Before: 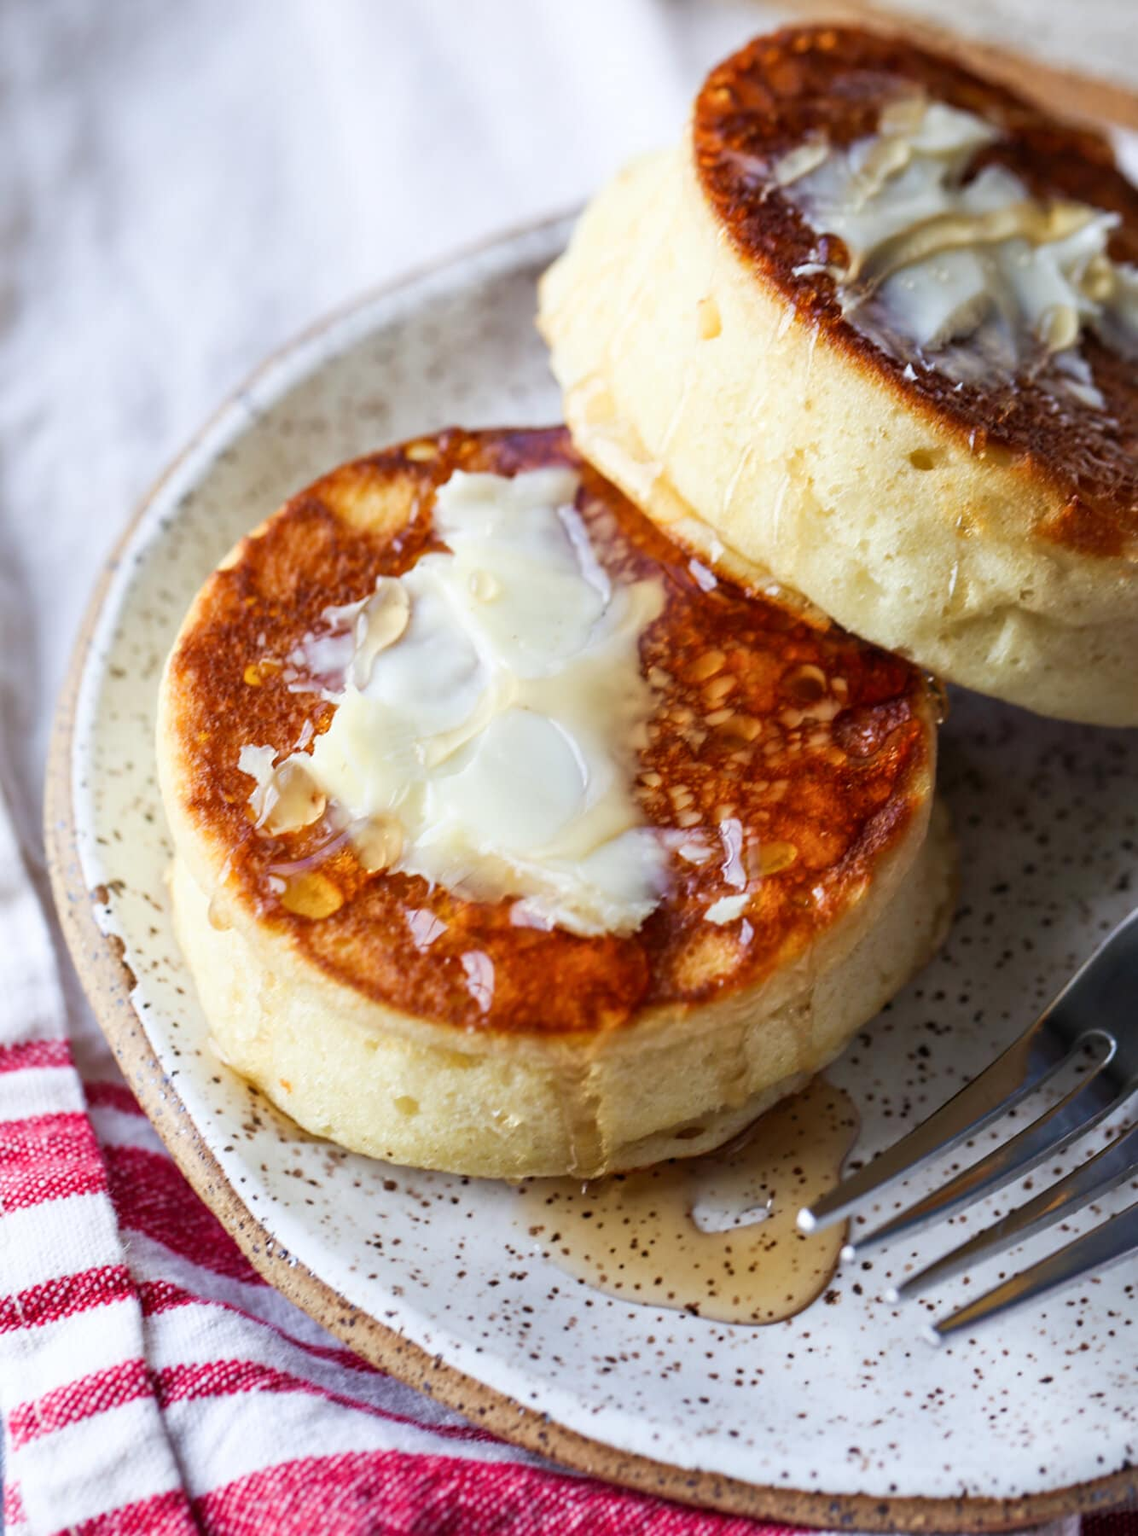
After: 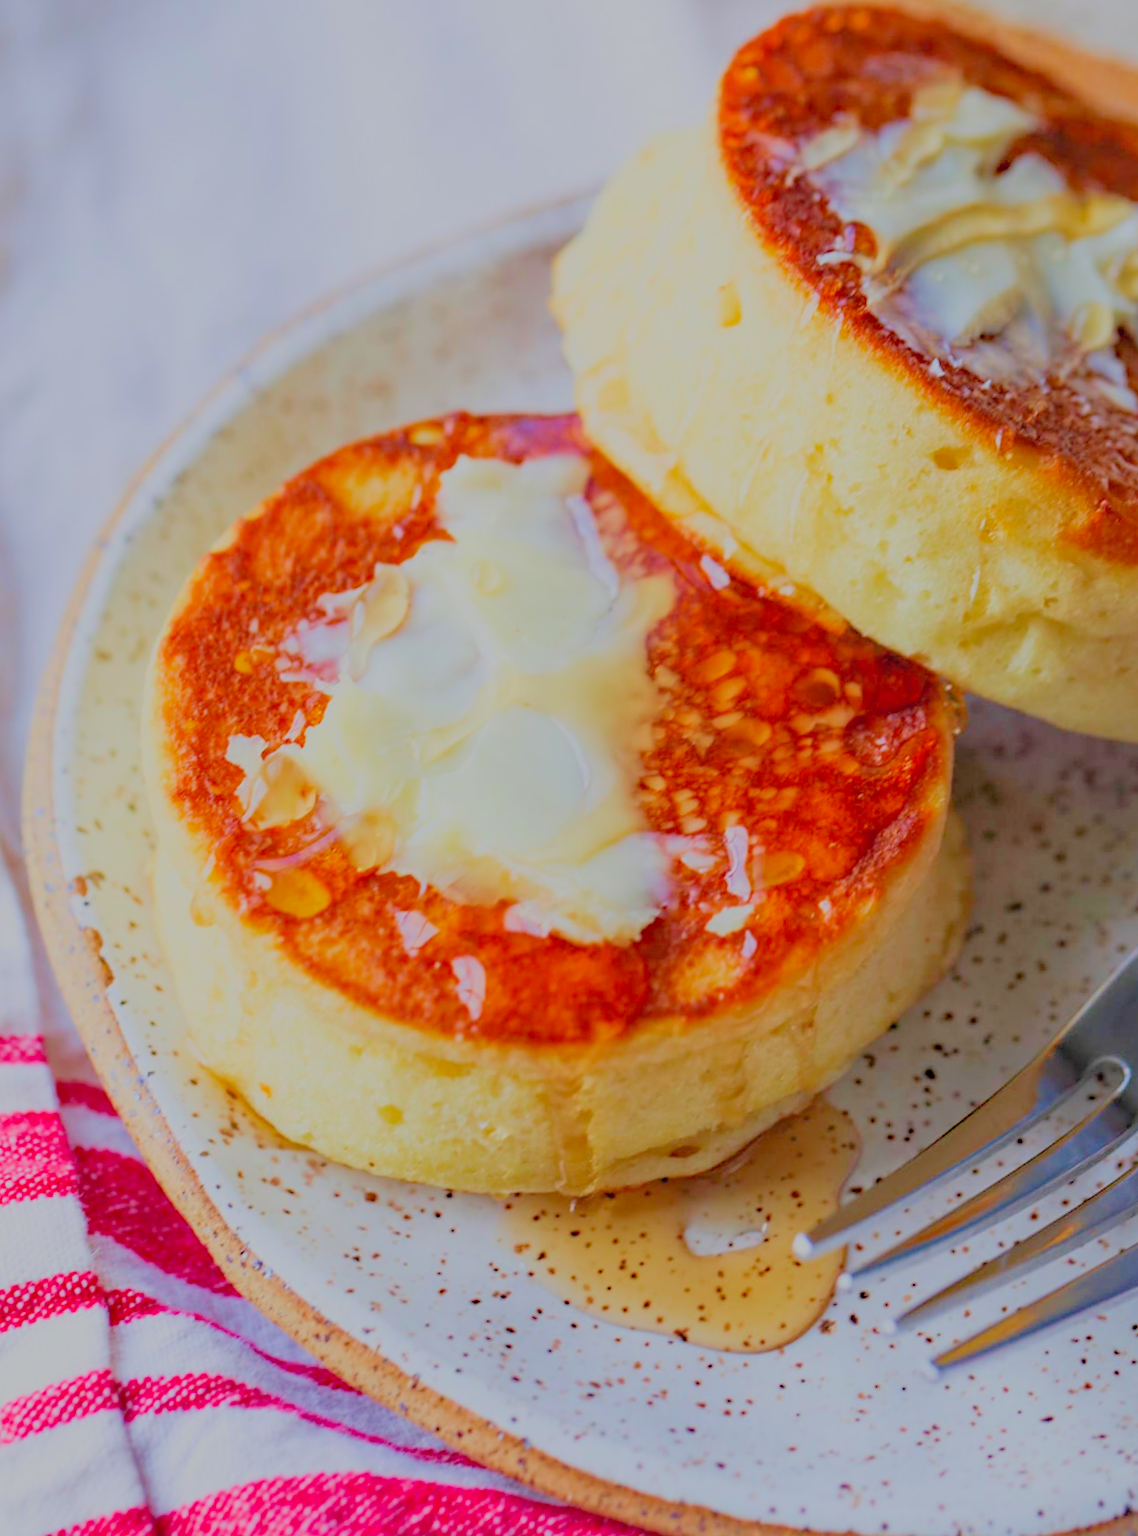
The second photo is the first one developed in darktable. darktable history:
contrast brightness saturation: contrast 0.07, brightness 0.18, saturation 0.4
haze removal: compatibility mode true, adaptive false
filmic rgb: black relative exposure -16 EV, white relative exposure 8 EV, threshold 3 EV, hardness 4.17, latitude 50%, contrast 0.5, color science v5 (2021), contrast in shadows safe, contrast in highlights safe, enable highlight reconstruction true
crop and rotate: angle -1.69°
